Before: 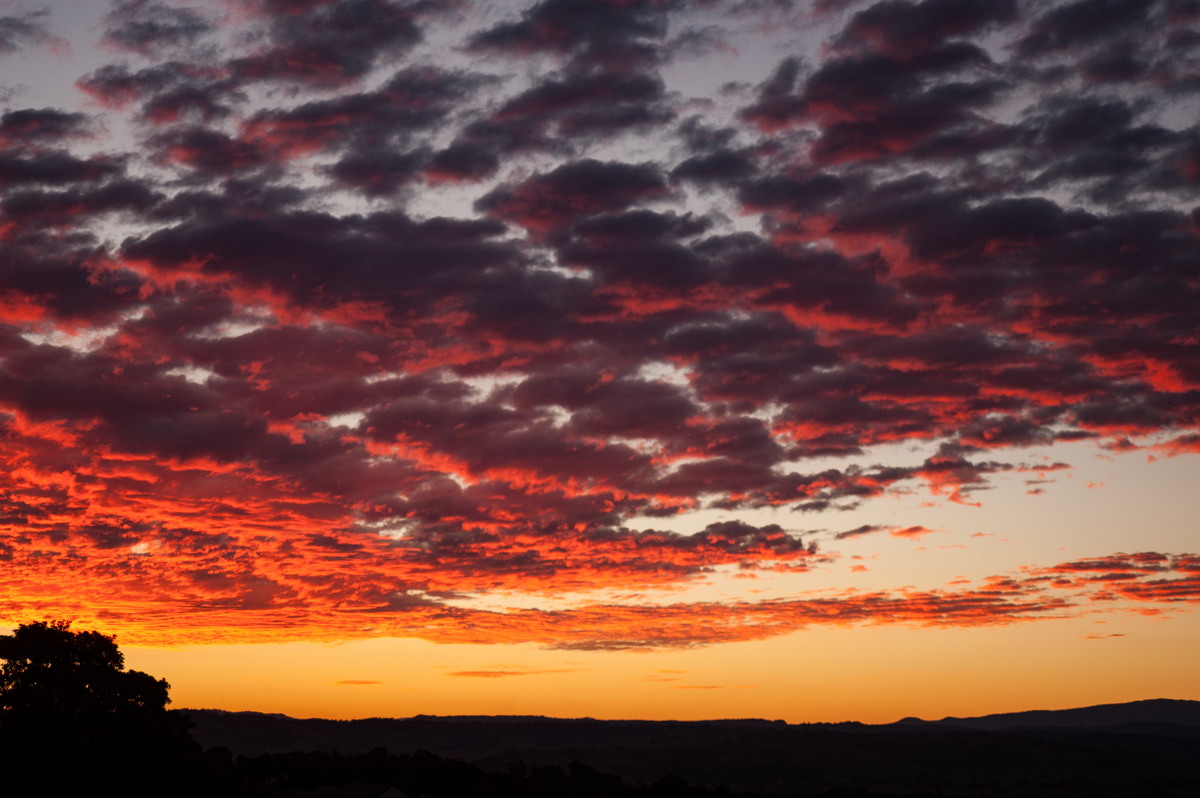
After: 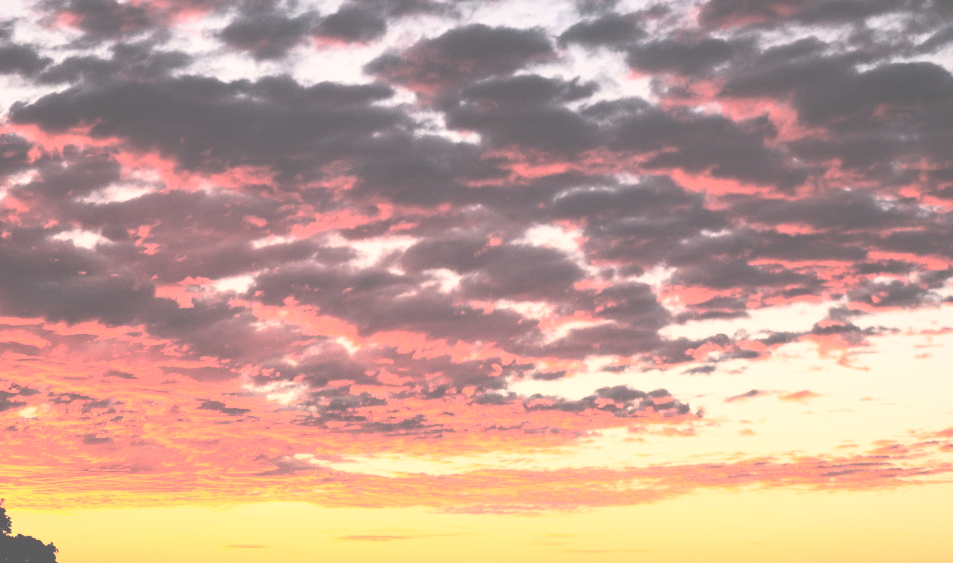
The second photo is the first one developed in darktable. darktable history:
base curve: curves: ch0 [(0, 0.015) (0.085, 0.116) (0.134, 0.298) (0.19, 0.545) (0.296, 0.764) (0.599, 0.982) (1, 1)]
exposure: black level correction -0.087, compensate exposure bias true, compensate highlight preservation false
crop: left 9.342%, top 17.087%, right 11.179%, bottom 12.297%
